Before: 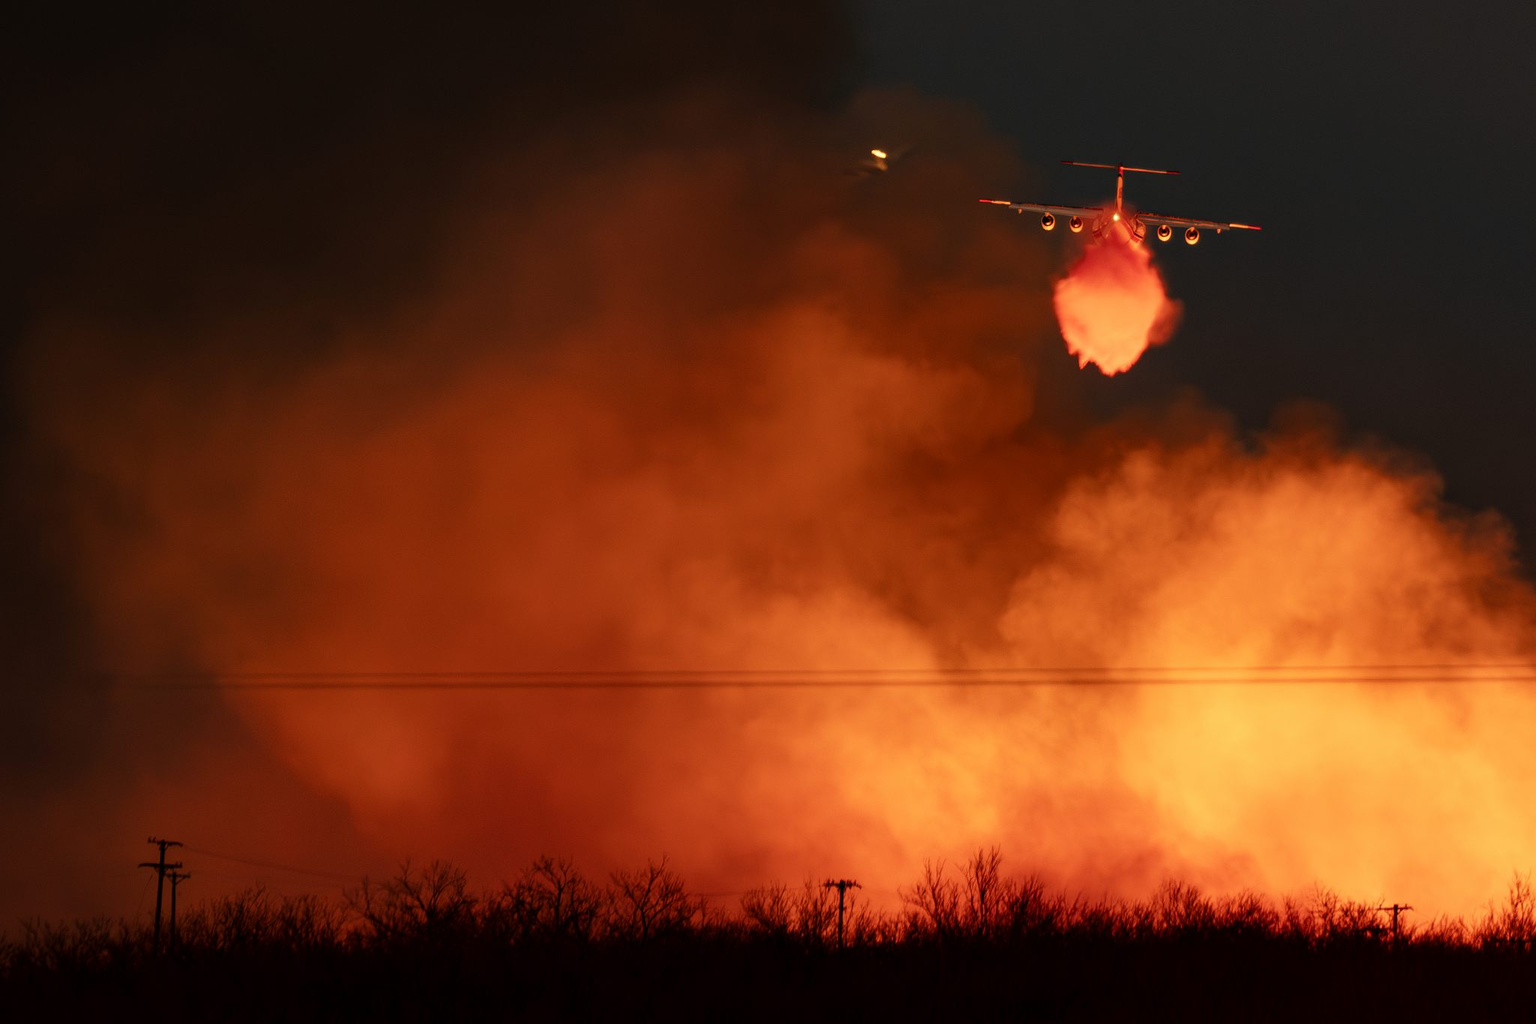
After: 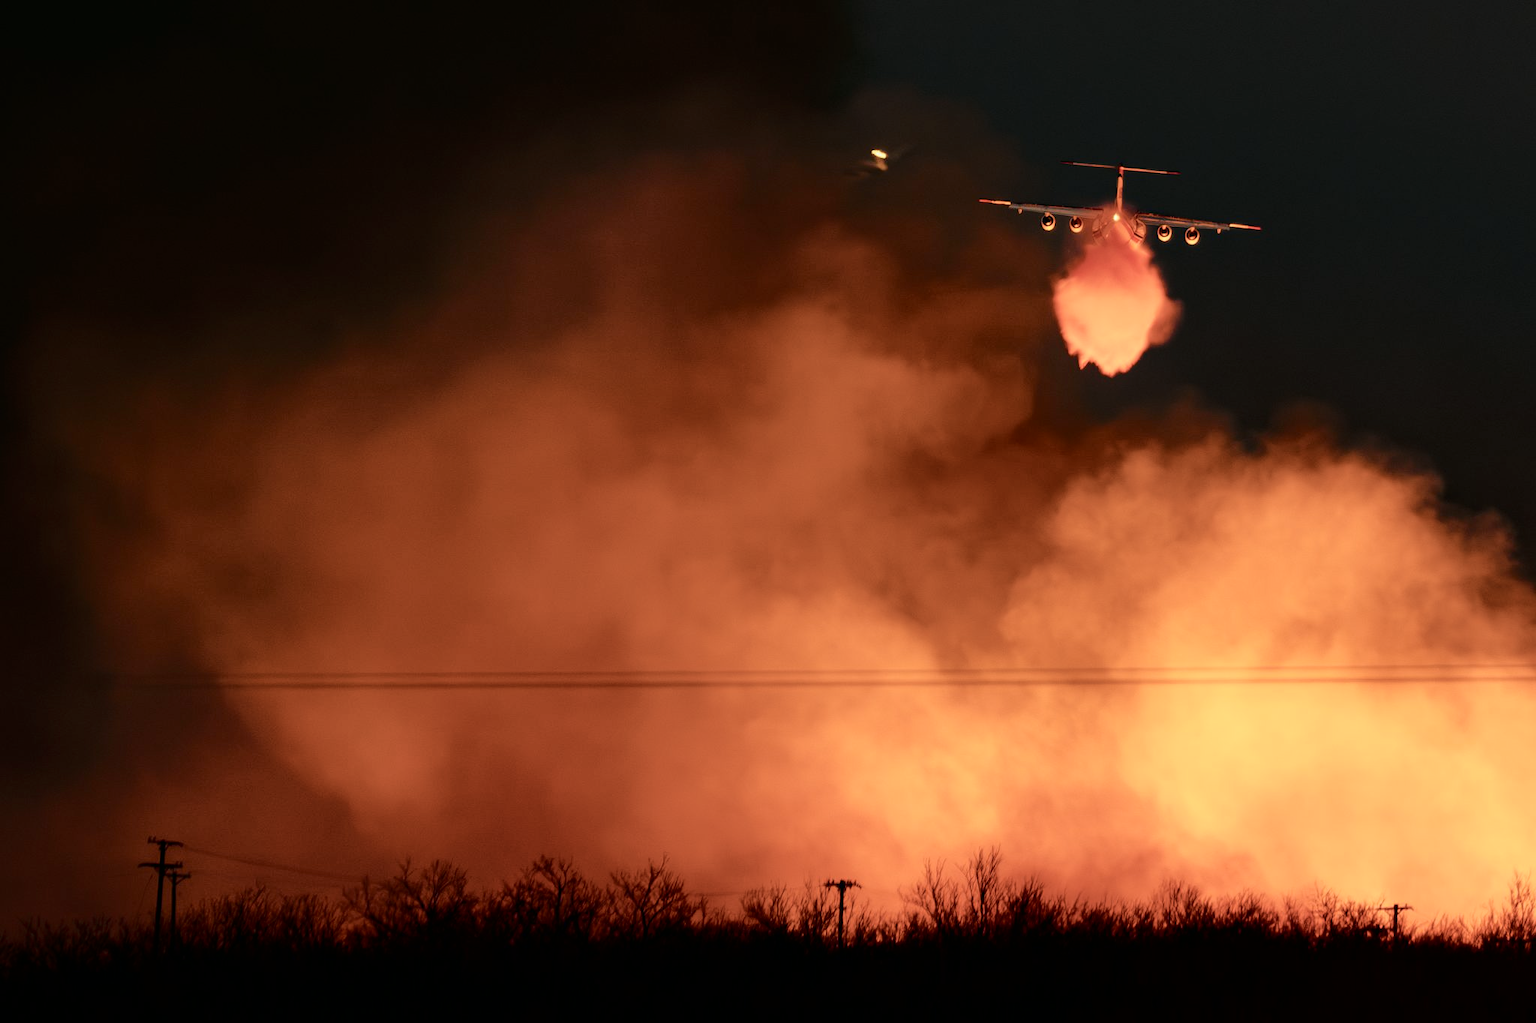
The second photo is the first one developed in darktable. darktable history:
tone curve: curves: ch0 [(0, 0) (0.088, 0.042) (0.208, 0.176) (0.257, 0.267) (0.406, 0.483) (0.489, 0.556) (0.667, 0.73) (0.793, 0.851) (0.994, 0.974)]; ch1 [(0, 0) (0.161, 0.092) (0.35, 0.33) (0.392, 0.392) (0.457, 0.467) (0.505, 0.497) (0.537, 0.518) (0.553, 0.53) (0.58, 0.567) (0.739, 0.697) (1, 1)]; ch2 [(0, 0) (0.346, 0.362) (0.448, 0.419) (0.502, 0.499) (0.533, 0.517) (0.556, 0.533) (0.629, 0.619) (0.717, 0.678) (1, 1)], color space Lab, independent channels, preserve colors none
